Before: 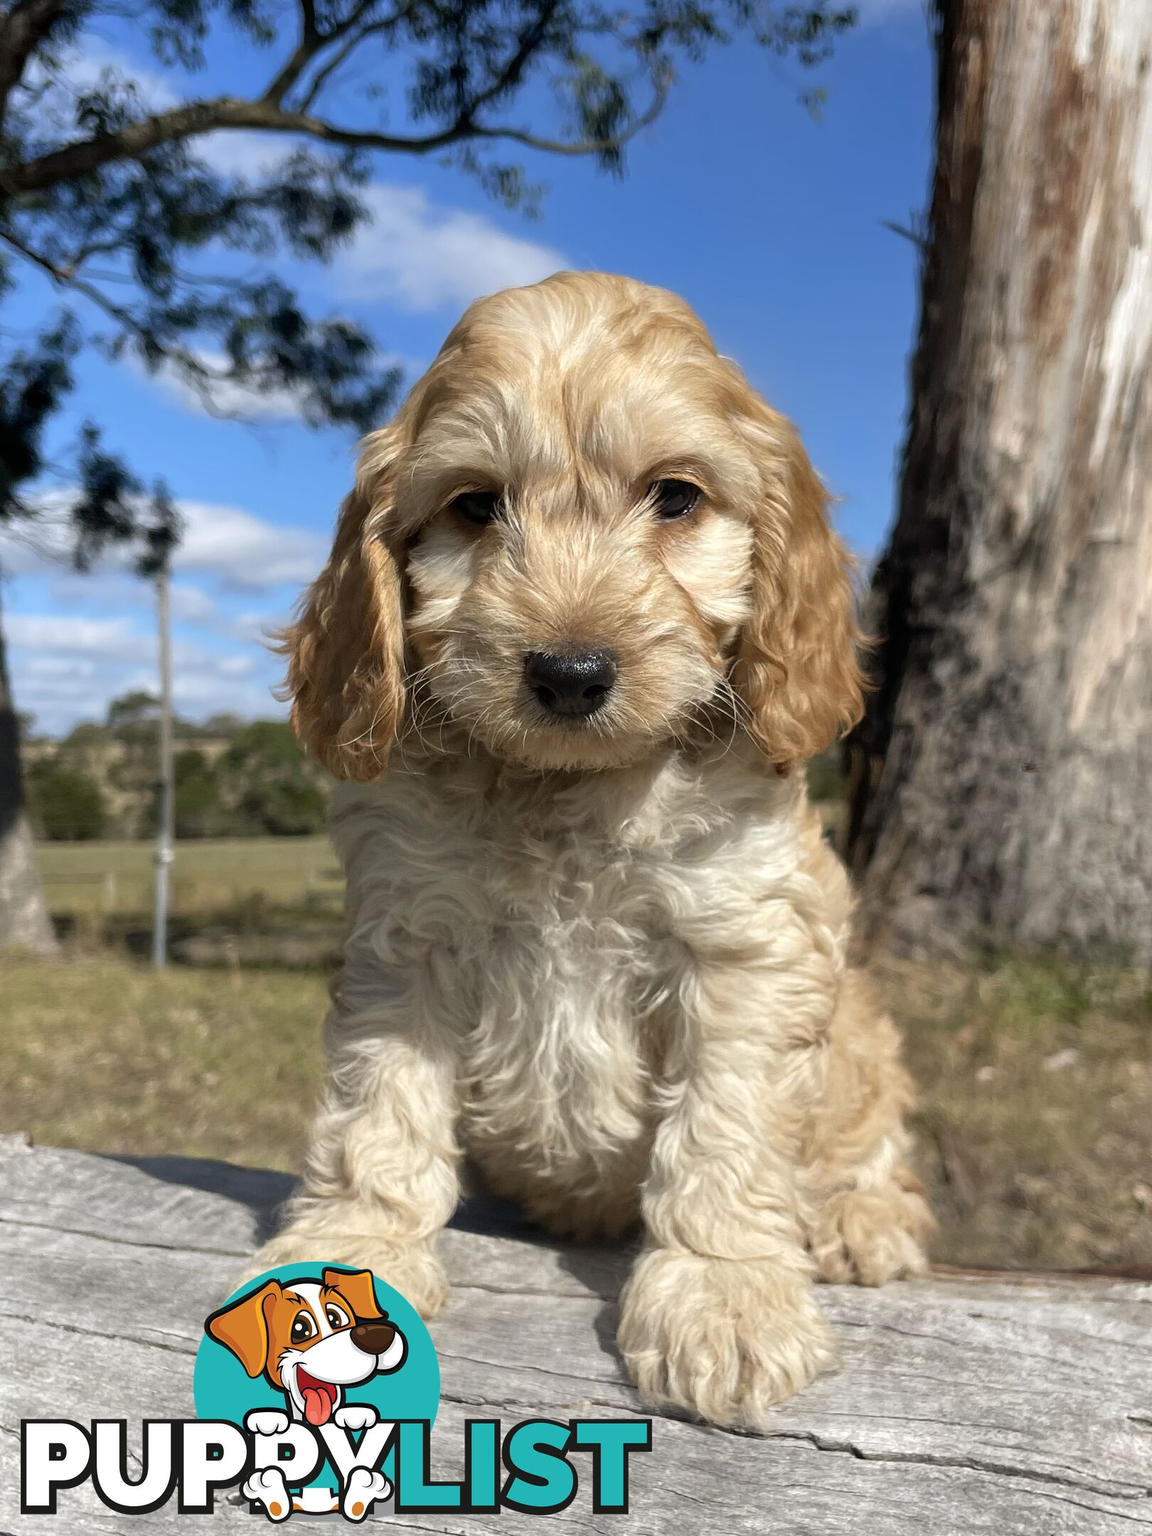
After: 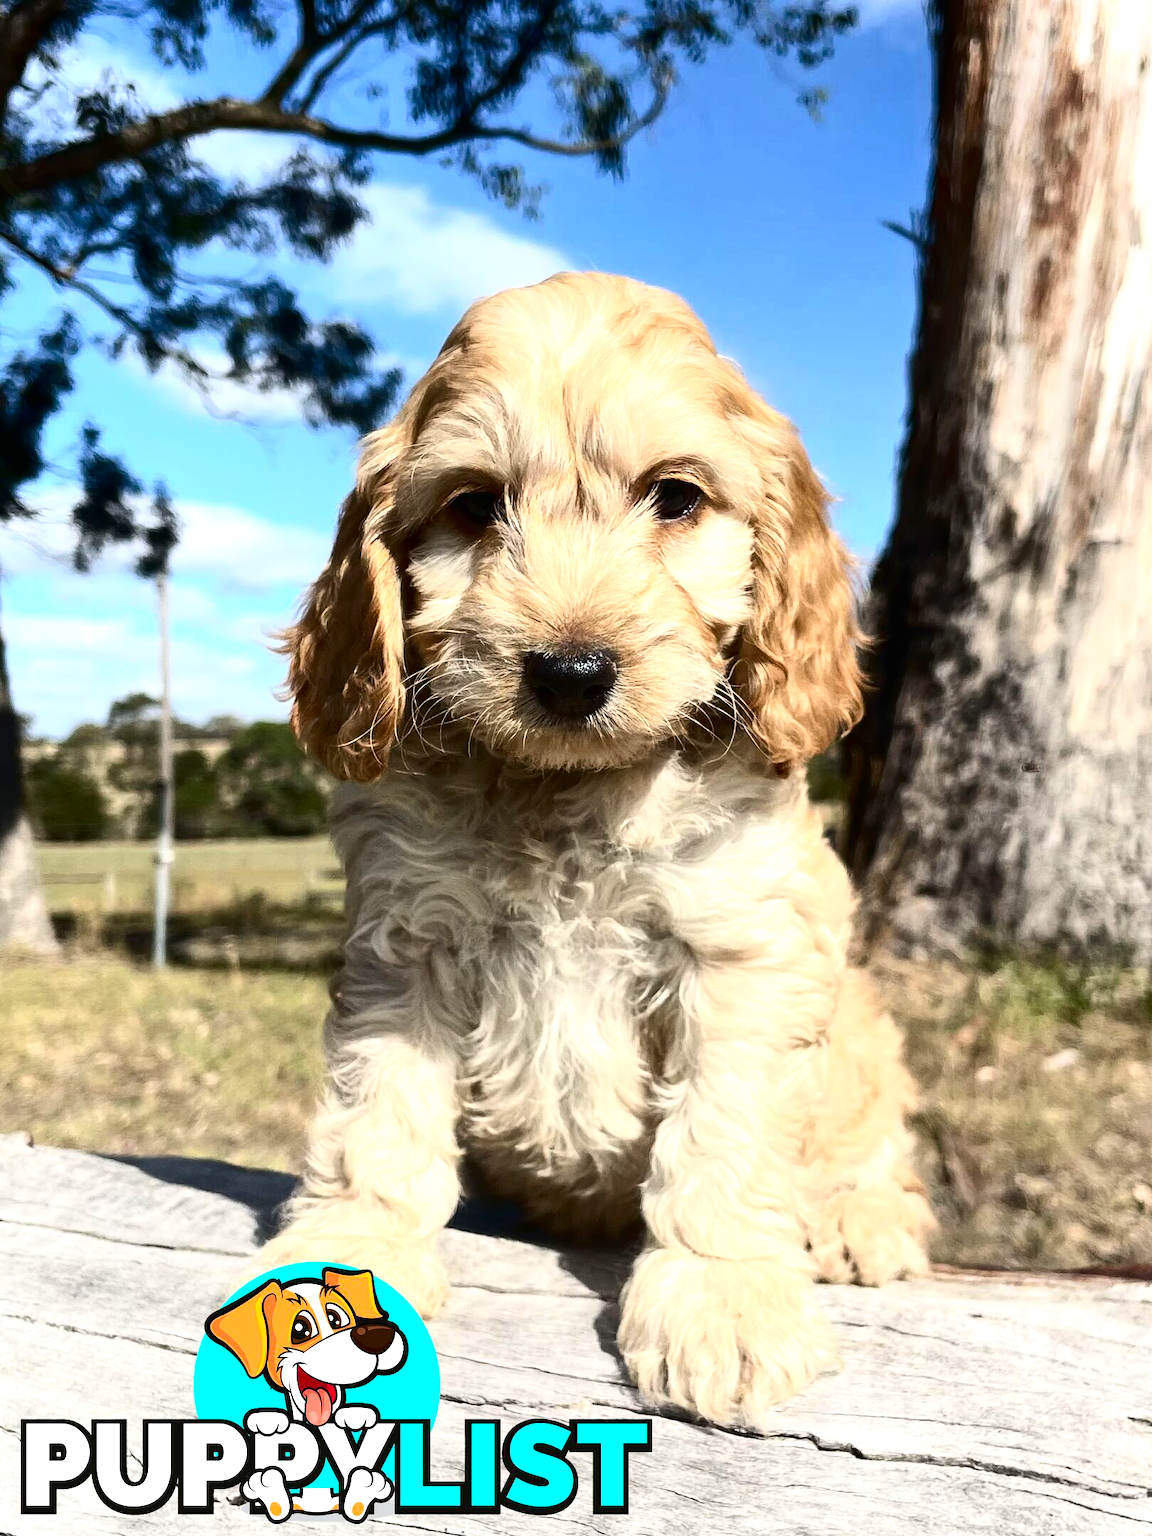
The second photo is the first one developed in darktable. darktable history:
tone curve: curves: ch0 [(0, 0) (0.003, 0.003) (0.011, 0.005) (0.025, 0.005) (0.044, 0.008) (0.069, 0.015) (0.1, 0.023) (0.136, 0.032) (0.177, 0.046) (0.224, 0.072) (0.277, 0.124) (0.335, 0.174) (0.399, 0.253) (0.468, 0.365) (0.543, 0.519) (0.623, 0.675) (0.709, 0.805) (0.801, 0.908) (0.898, 0.97) (1, 1)], color space Lab, independent channels, preserve colors none
exposure: black level correction -0.002, exposure 0.708 EV, compensate exposure bias true, compensate highlight preservation false
